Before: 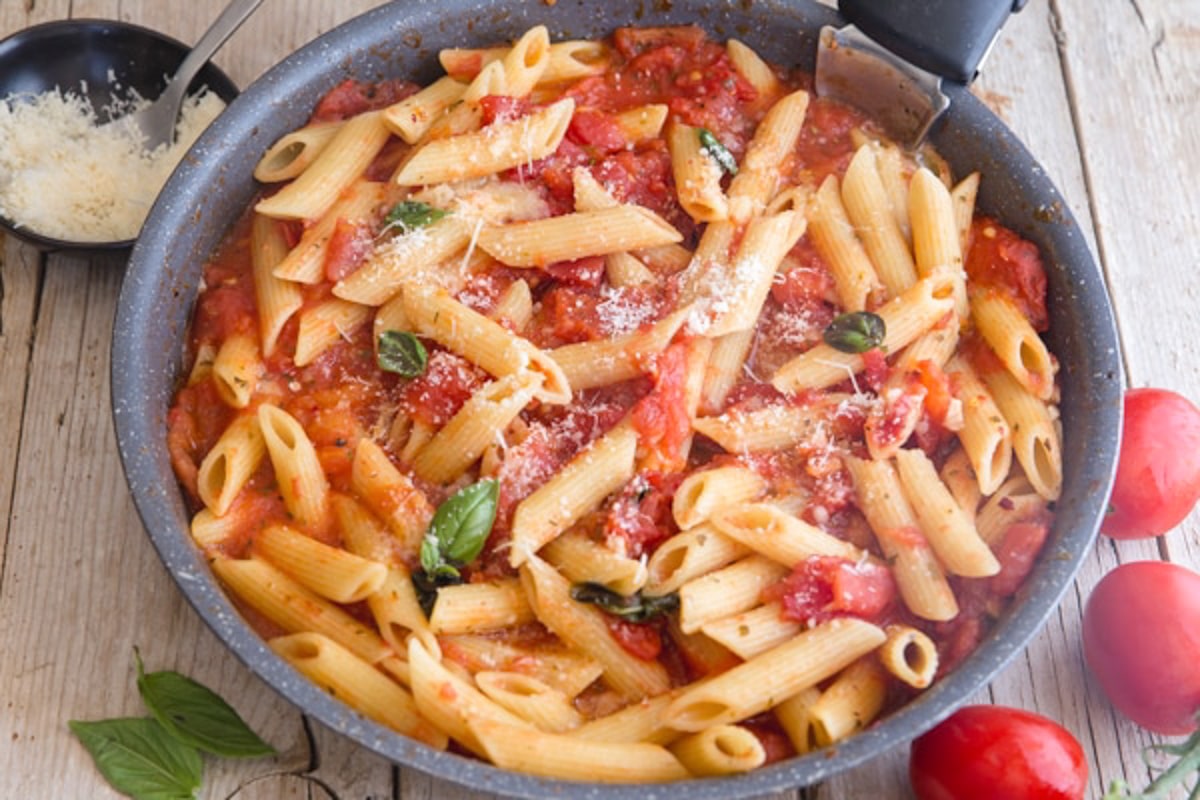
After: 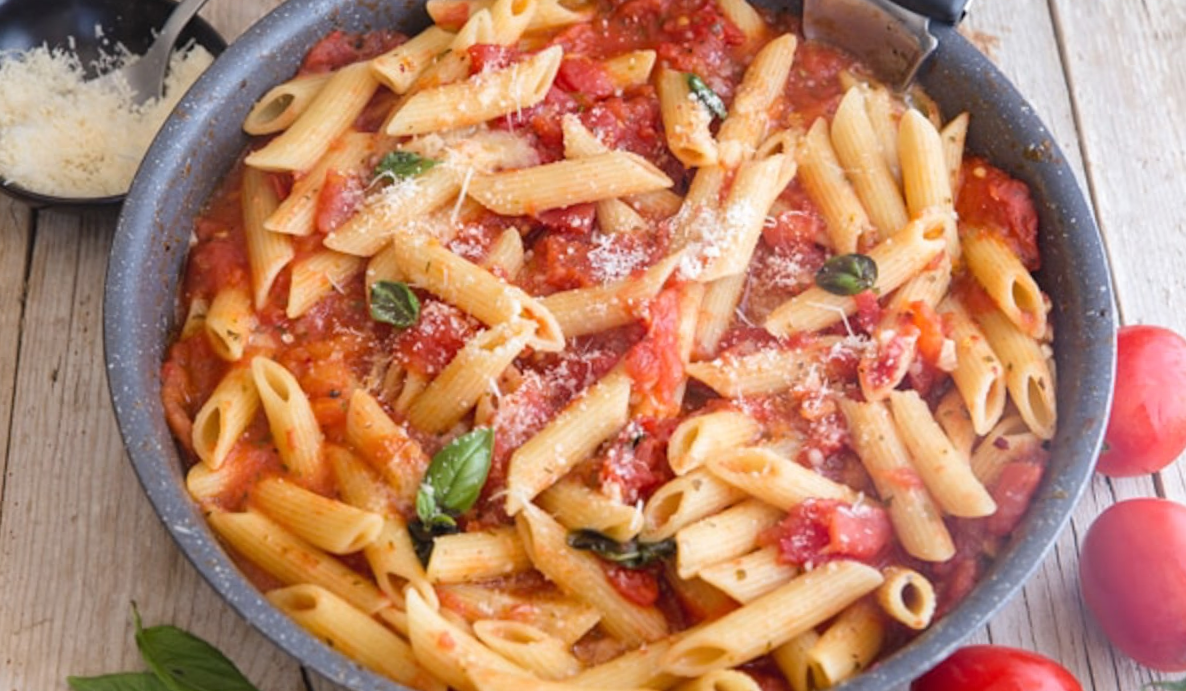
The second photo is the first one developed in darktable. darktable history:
crop and rotate: top 5.609%, bottom 5.609%
exposure: compensate highlight preservation false
rotate and perspective: rotation -1°, crop left 0.011, crop right 0.989, crop top 0.025, crop bottom 0.975
